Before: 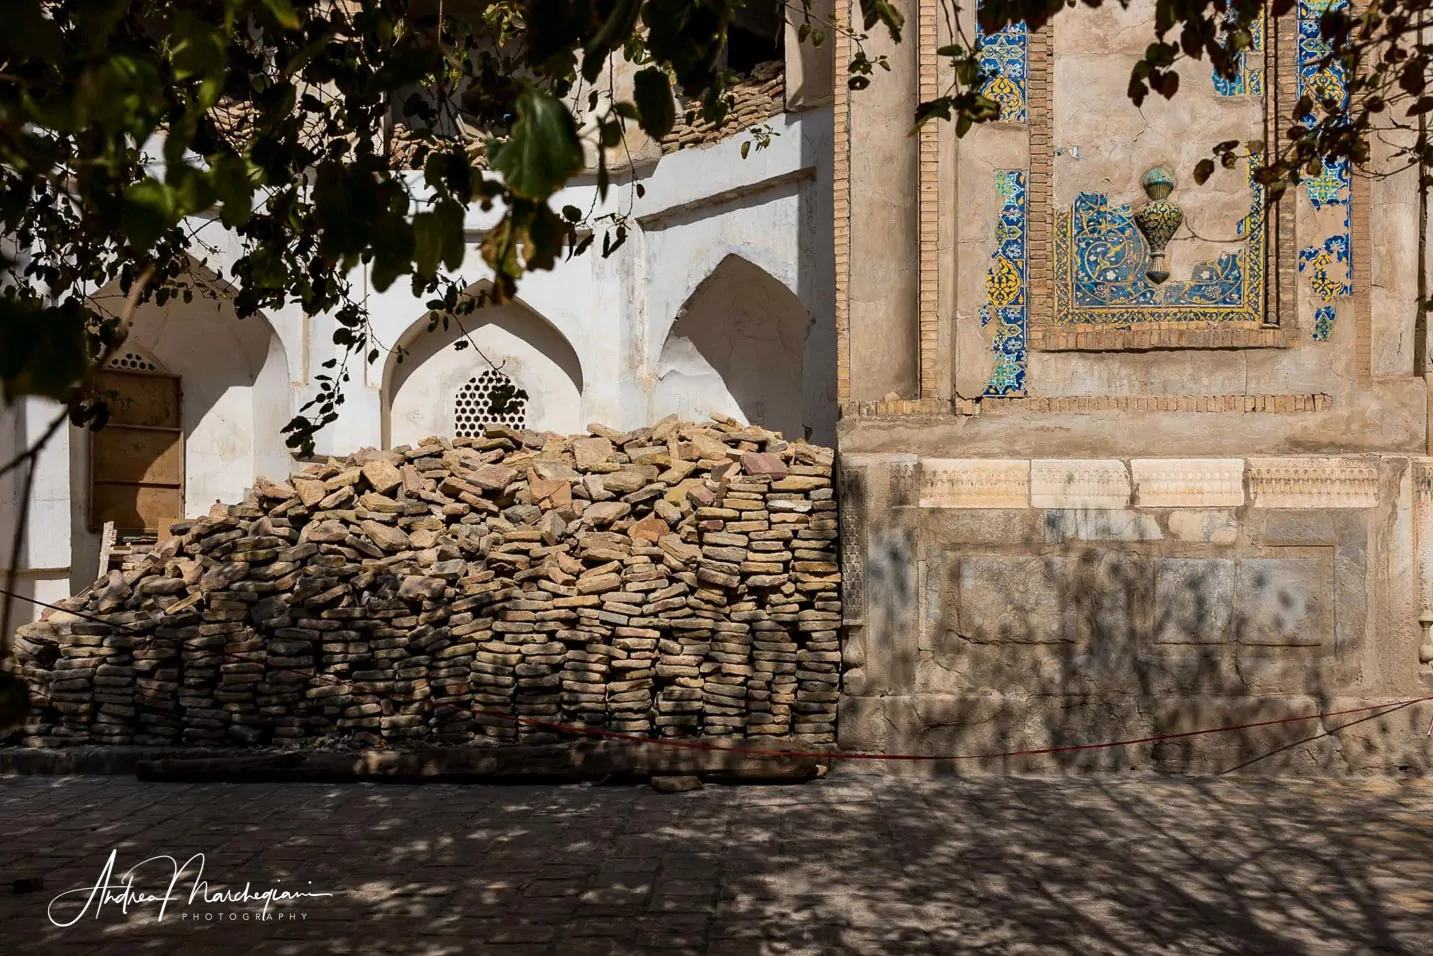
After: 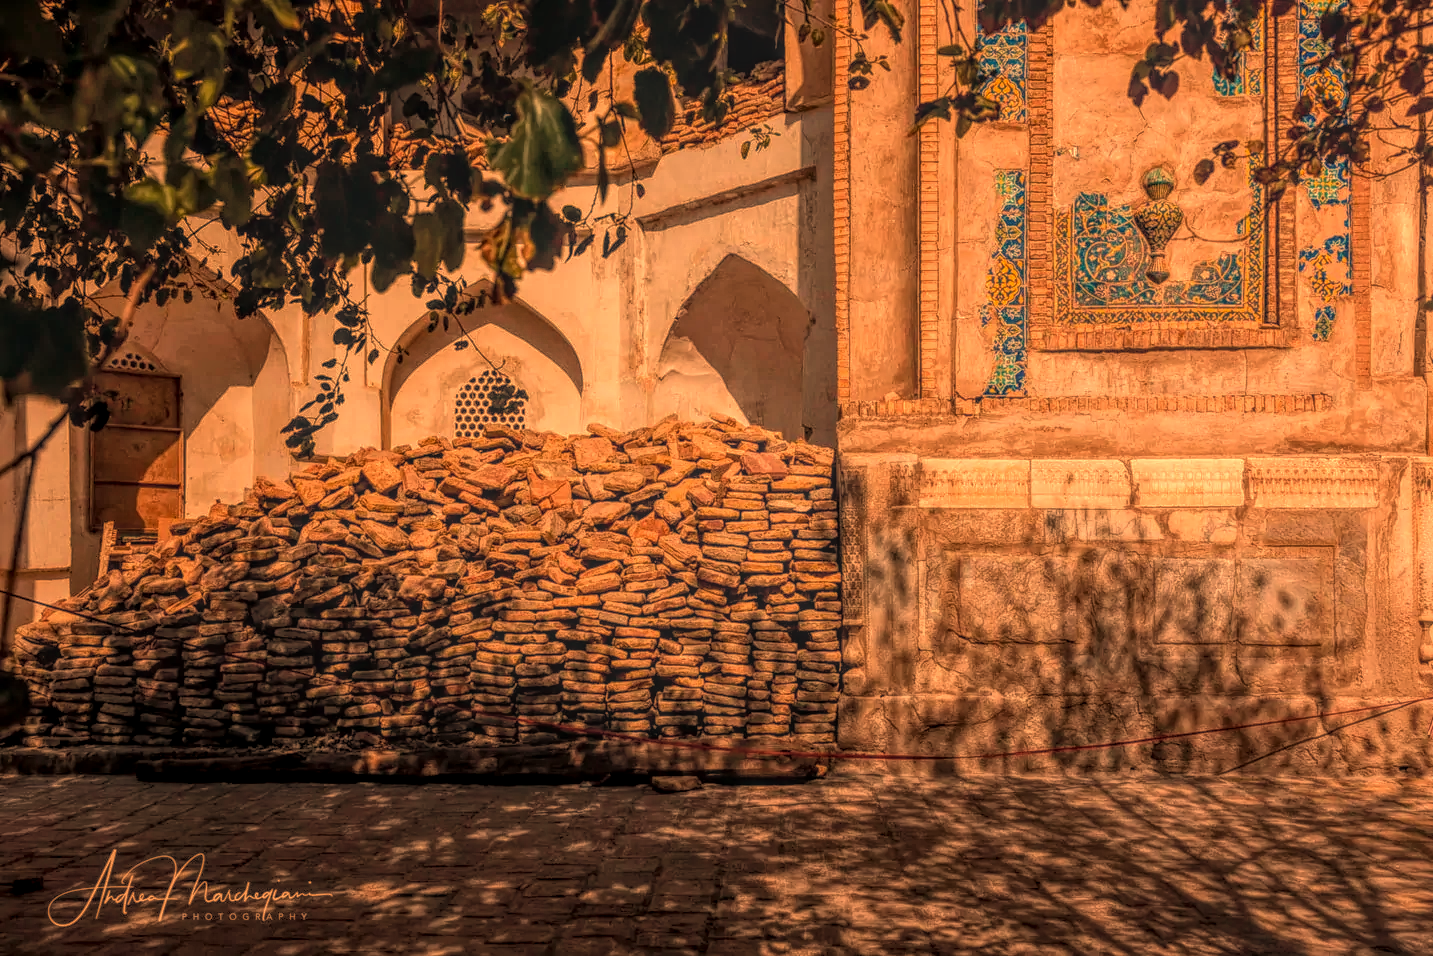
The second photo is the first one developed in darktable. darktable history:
graduated density: rotation -180°, offset 24.95
white balance: red 1.467, blue 0.684
local contrast: highlights 20%, shadows 30%, detail 200%, midtone range 0.2
